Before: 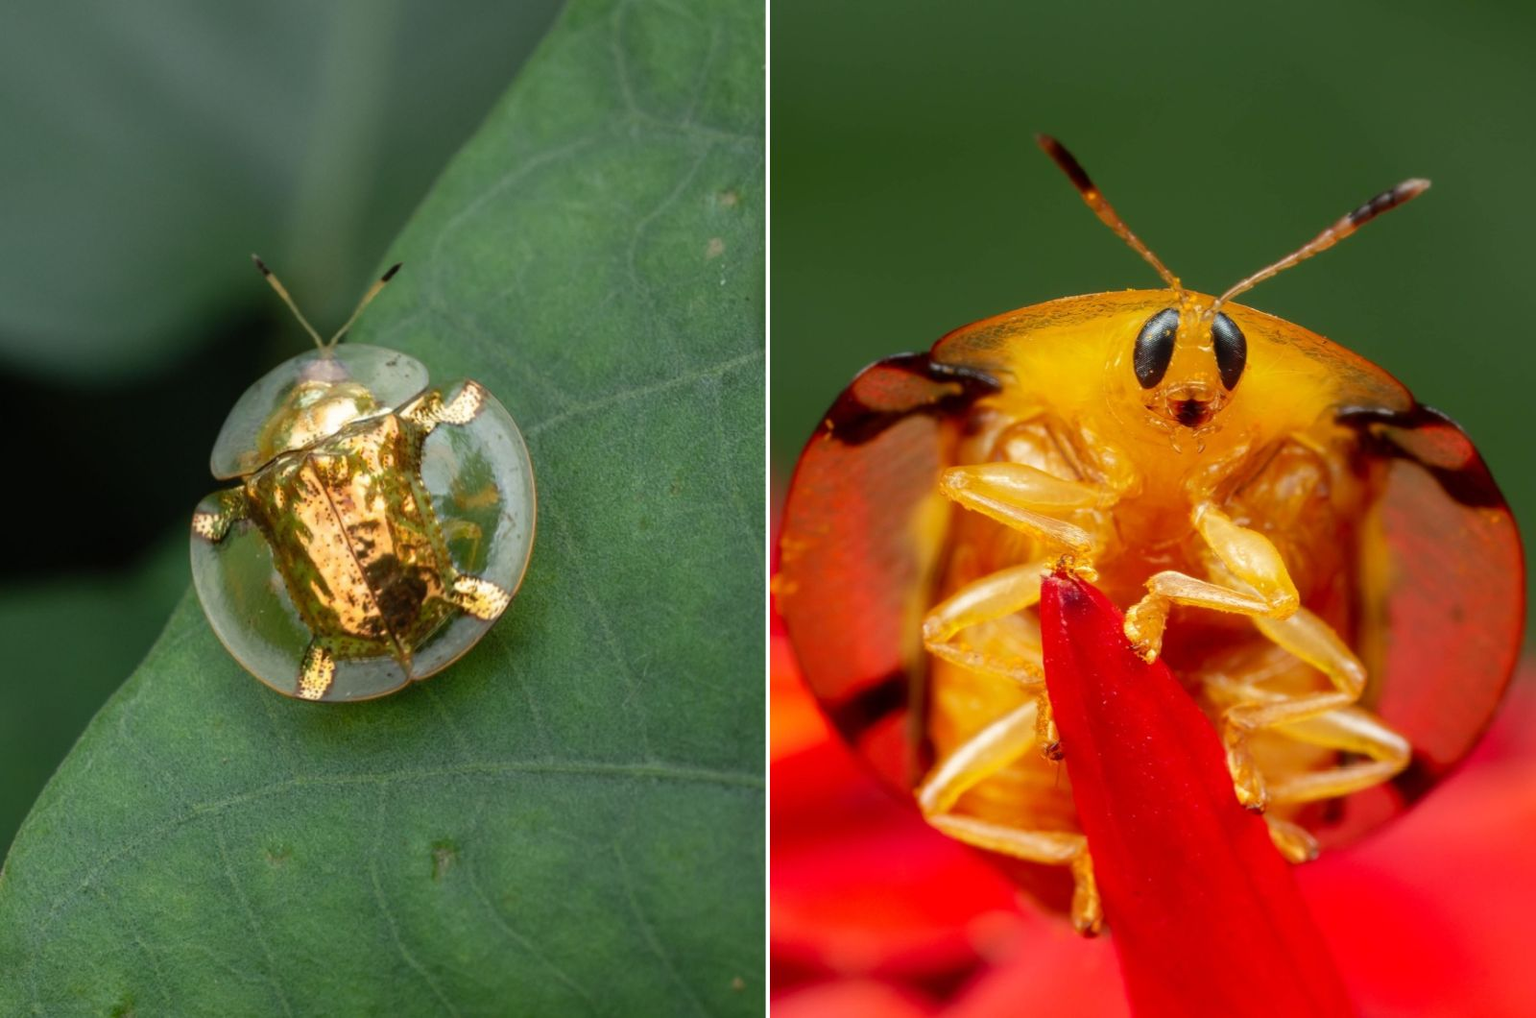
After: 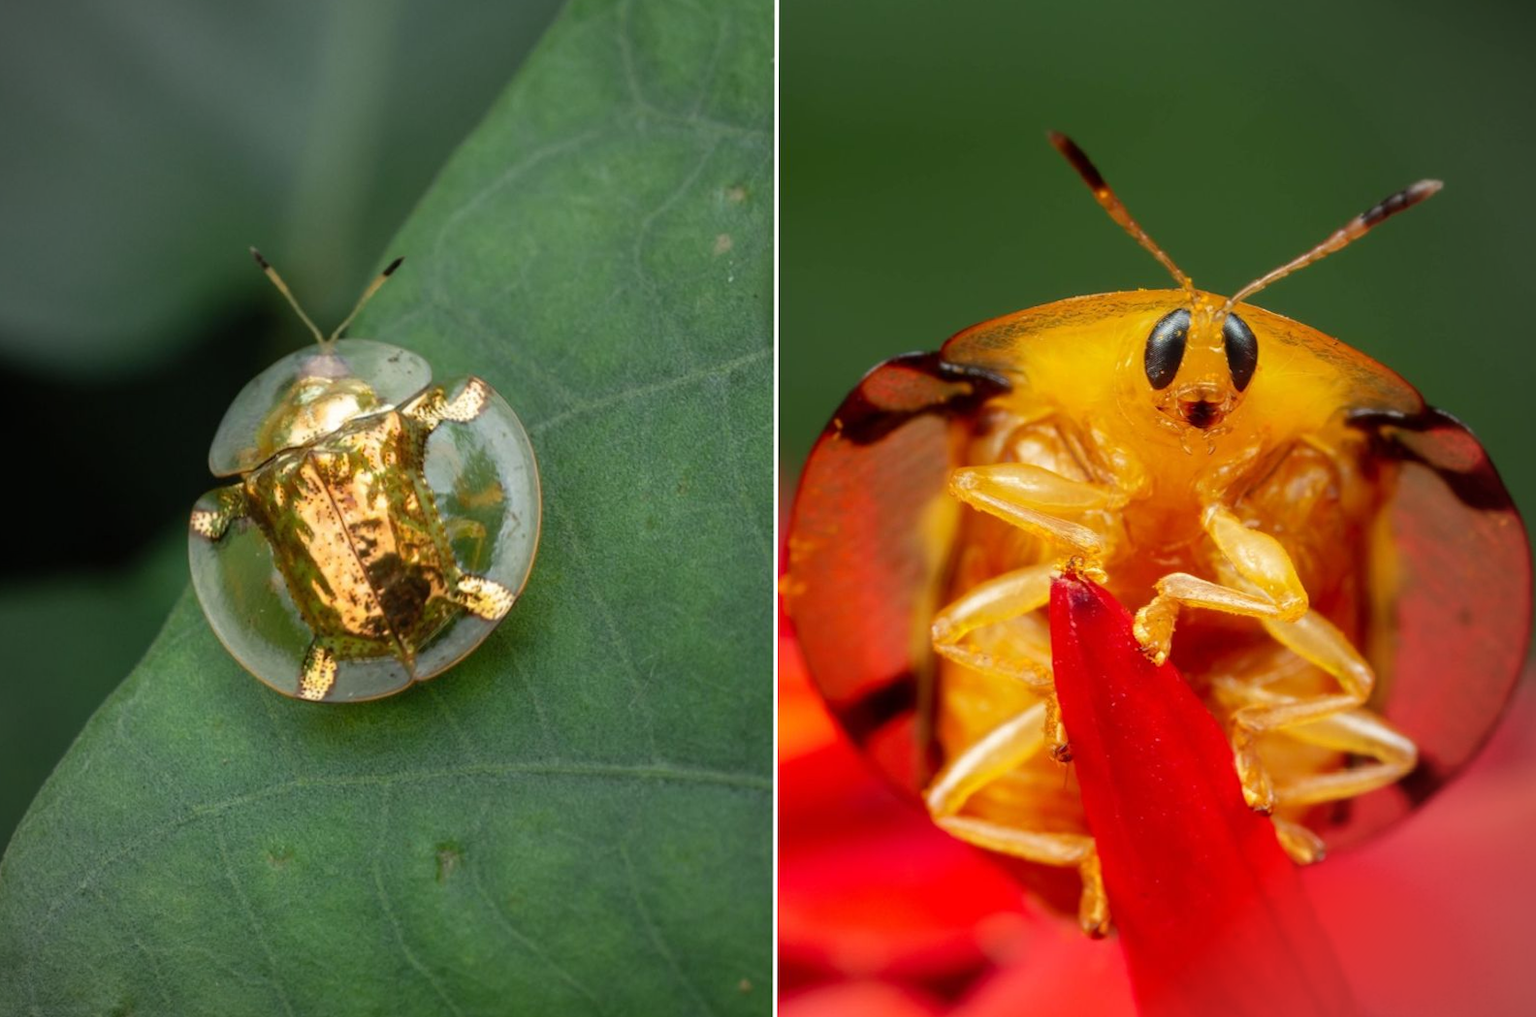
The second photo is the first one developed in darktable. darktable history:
vignetting: on, module defaults
rotate and perspective: rotation 0.174°, lens shift (vertical) 0.013, lens shift (horizontal) 0.019, shear 0.001, automatic cropping original format, crop left 0.007, crop right 0.991, crop top 0.016, crop bottom 0.997
